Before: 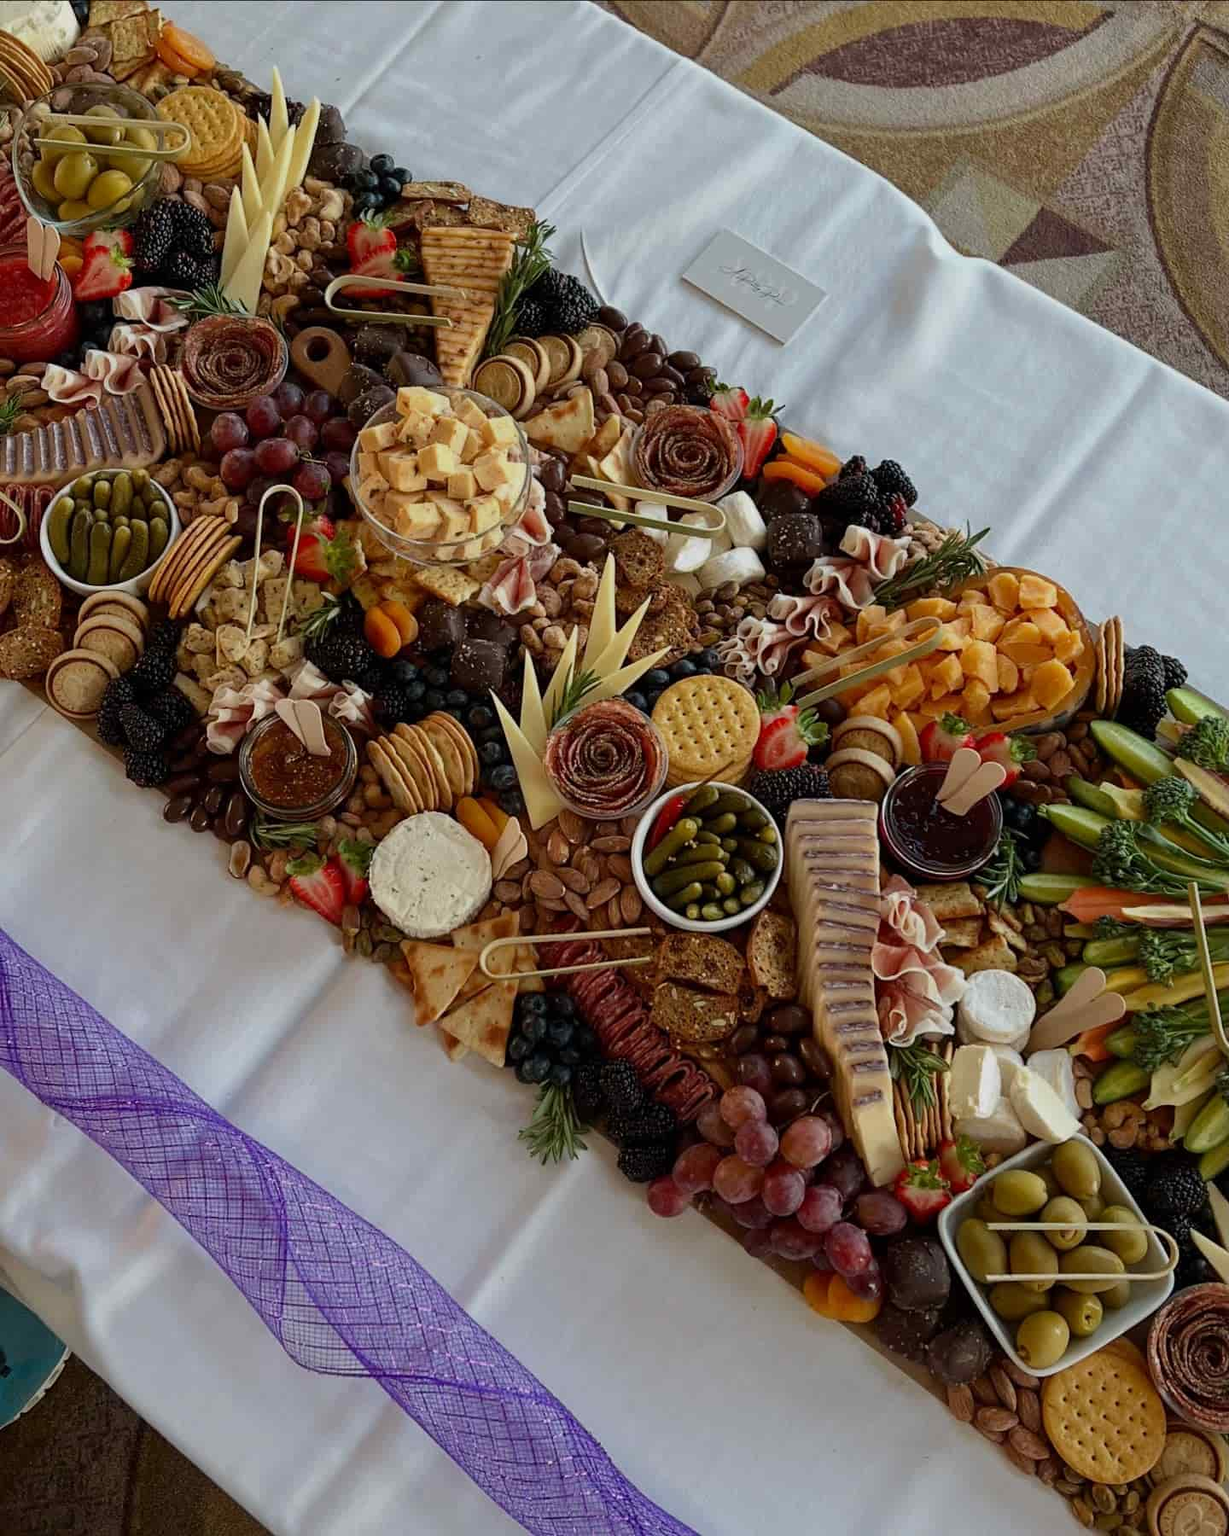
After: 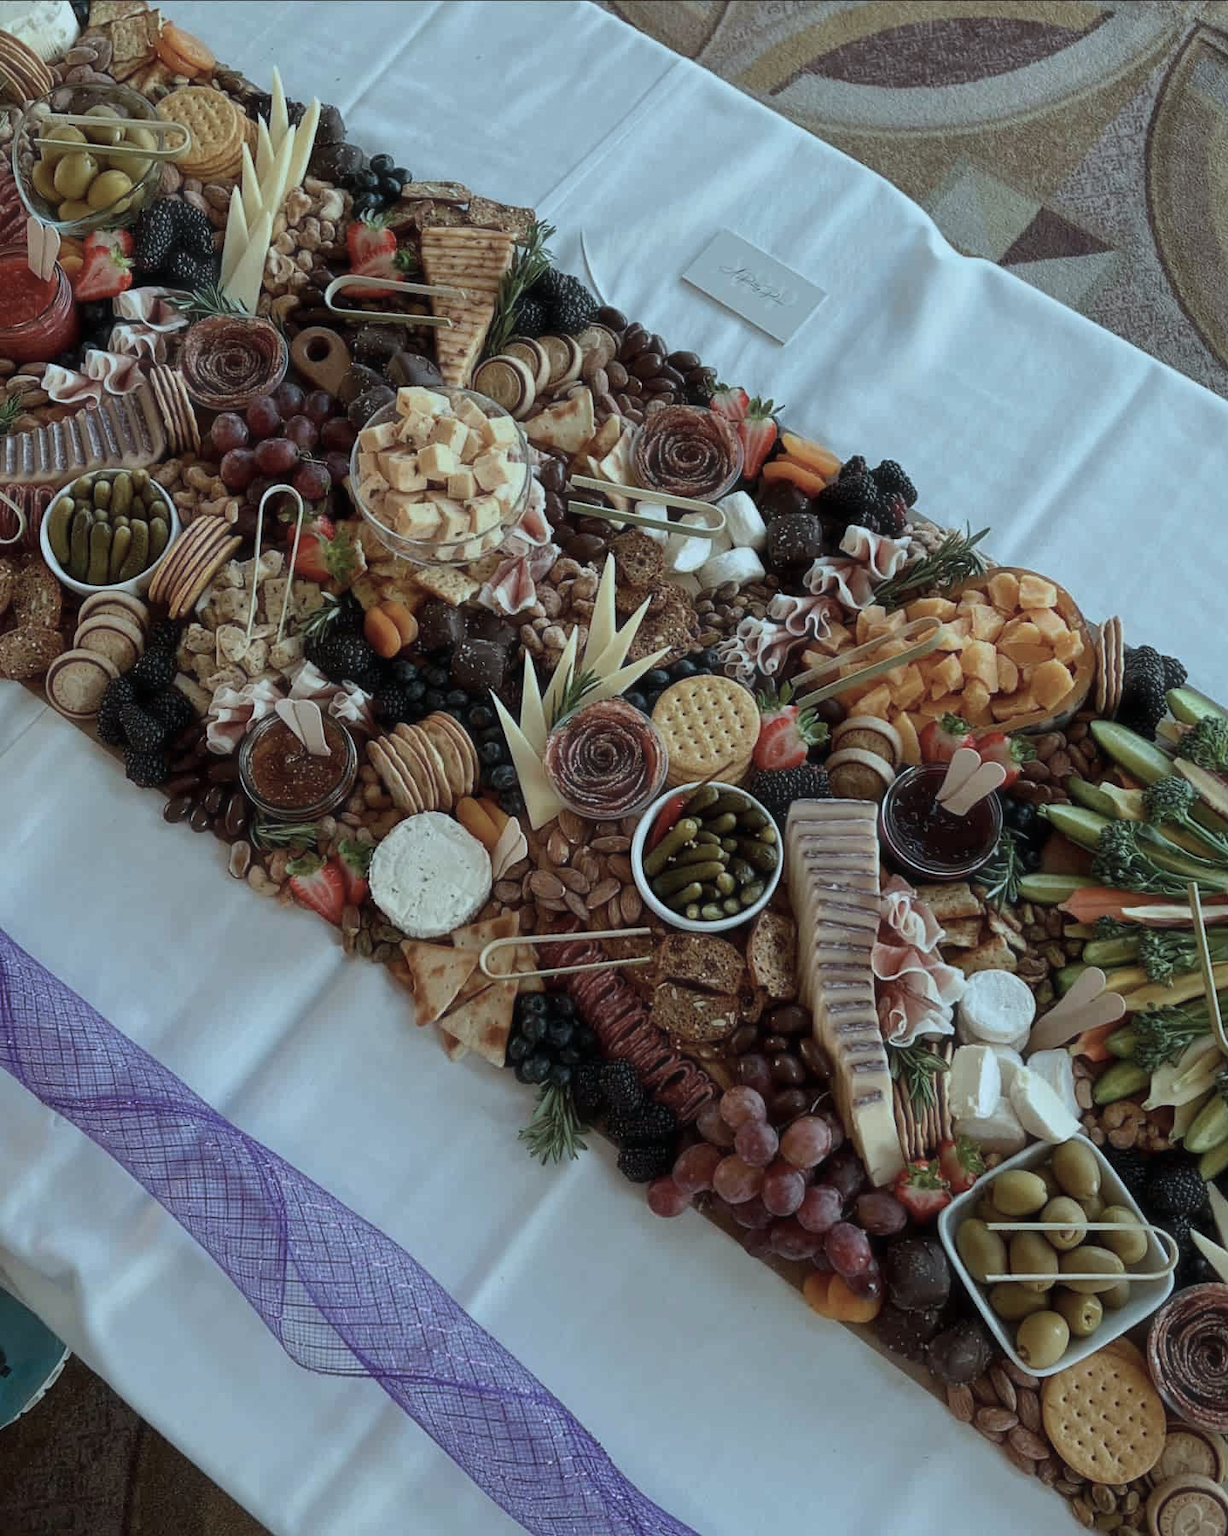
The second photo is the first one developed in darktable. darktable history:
haze removal: strength -0.1, adaptive false
color correction: highlights a* -12.64, highlights b* -18.1, saturation 0.7
